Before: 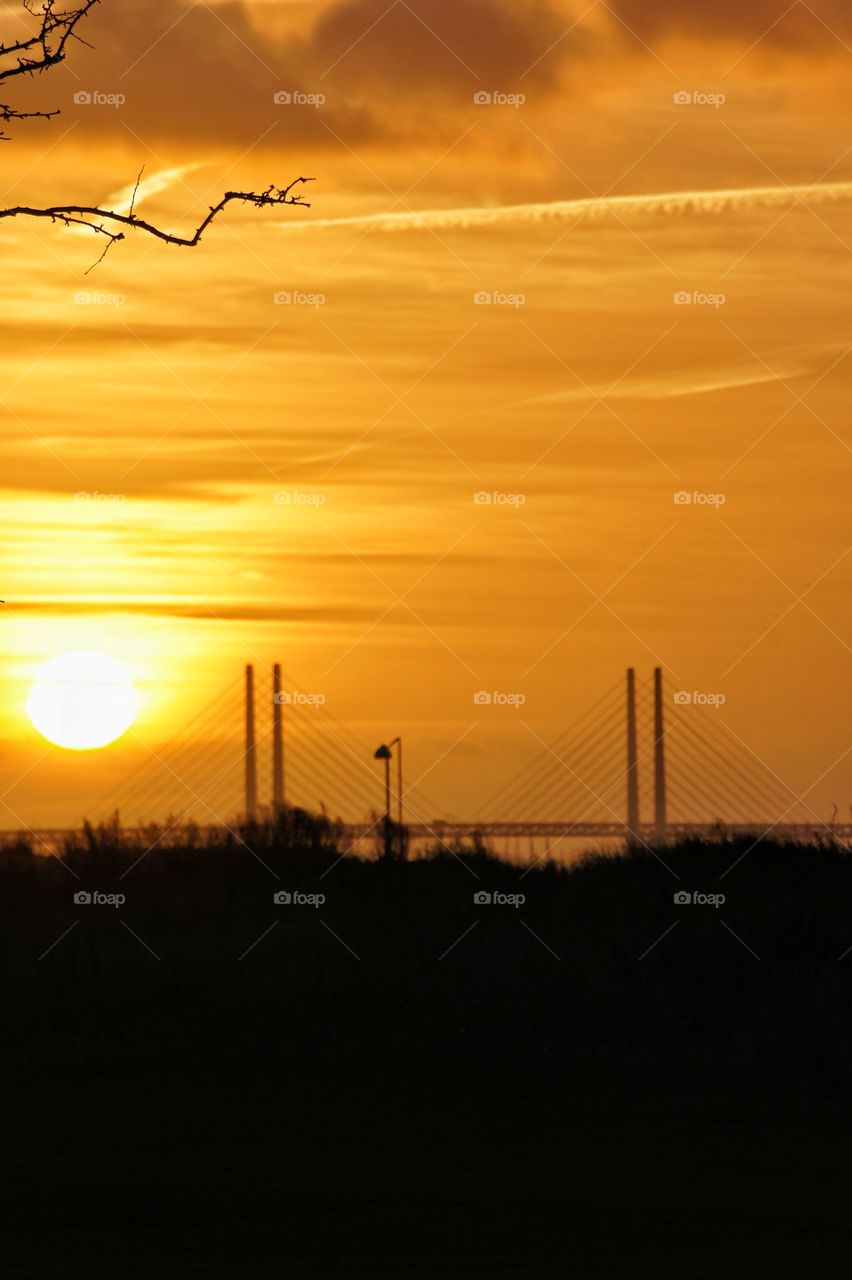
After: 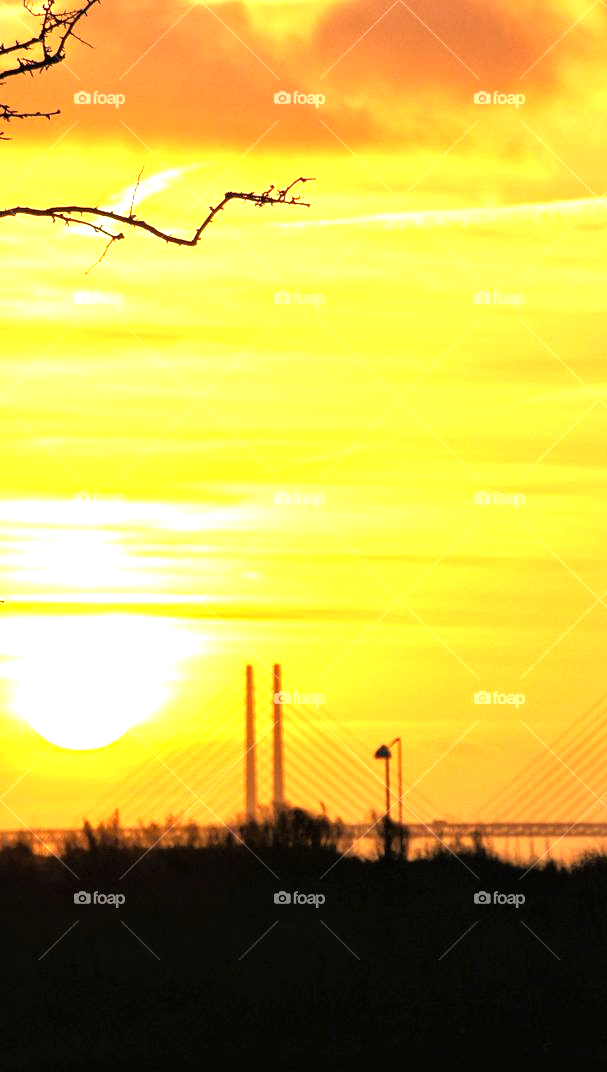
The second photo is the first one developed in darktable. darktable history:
exposure: black level correction 0, exposure 1.001 EV, compensate highlight preservation false
tone equalizer: -8 EV -0.764 EV, -7 EV -0.729 EV, -6 EV -0.602 EV, -5 EV -0.4 EV, -3 EV 0.379 EV, -2 EV 0.6 EV, -1 EV 0.682 EV, +0 EV 0.781 EV
crop: right 28.673%, bottom 16.237%
